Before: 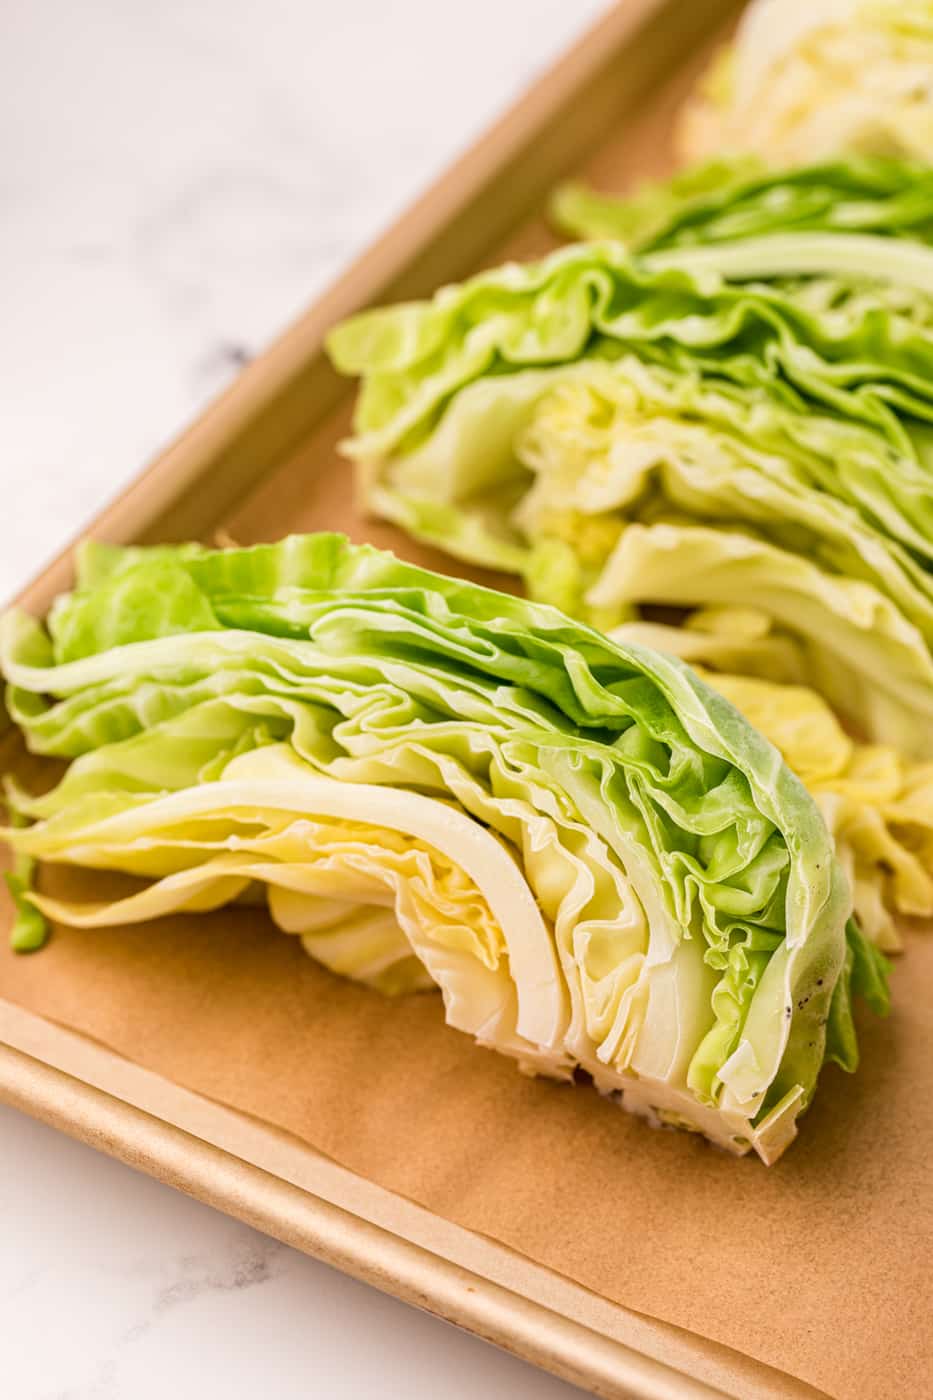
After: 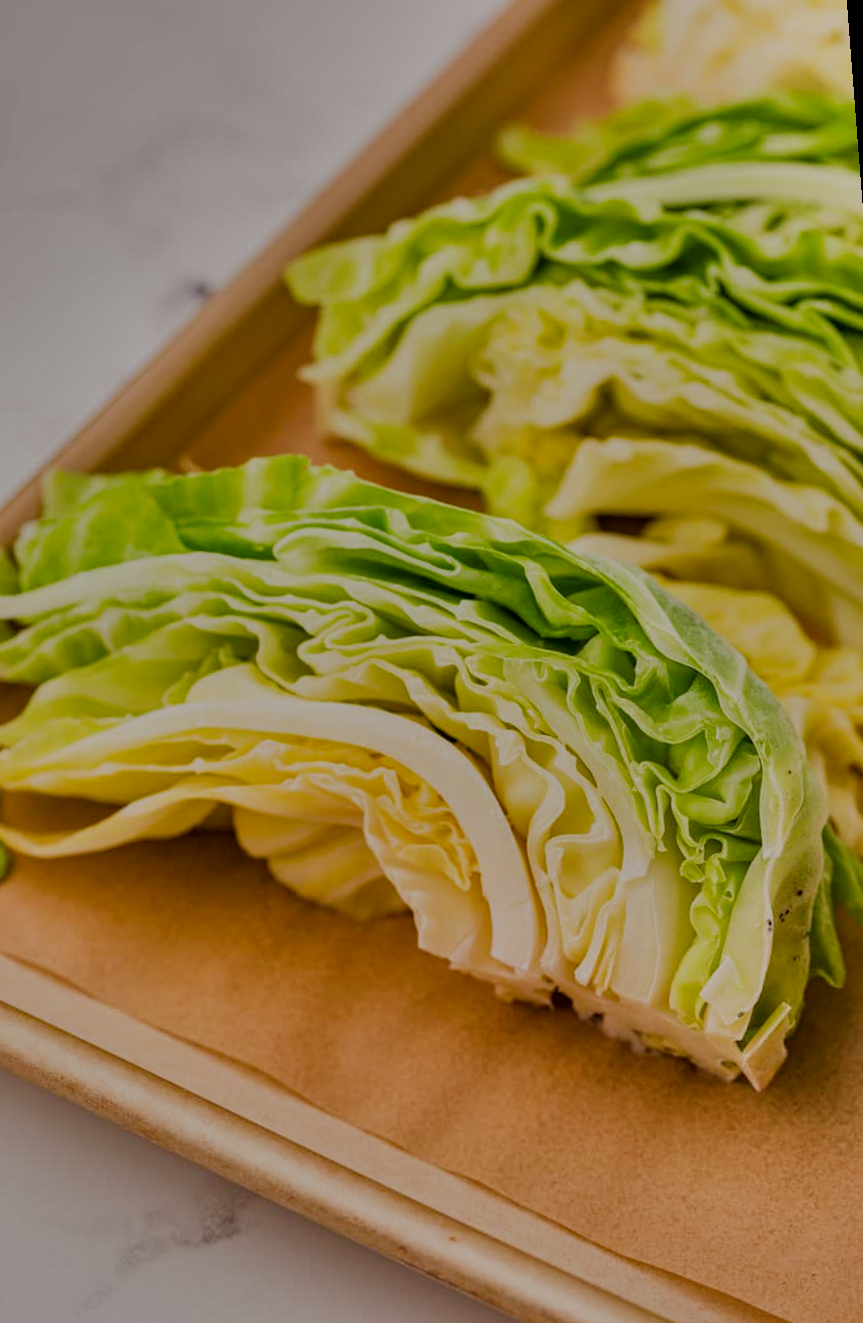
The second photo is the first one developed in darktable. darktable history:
rotate and perspective: rotation -1.68°, lens shift (vertical) -0.146, crop left 0.049, crop right 0.912, crop top 0.032, crop bottom 0.96
shadows and highlights: shadows 80.73, white point adjustment -9.07, highlights -61.46, soften with gaussian
filmic rgb: black relative exposure -7.65 EV, white relative exposure 4.56 EV, hardness 3.61, contrast 1.05
